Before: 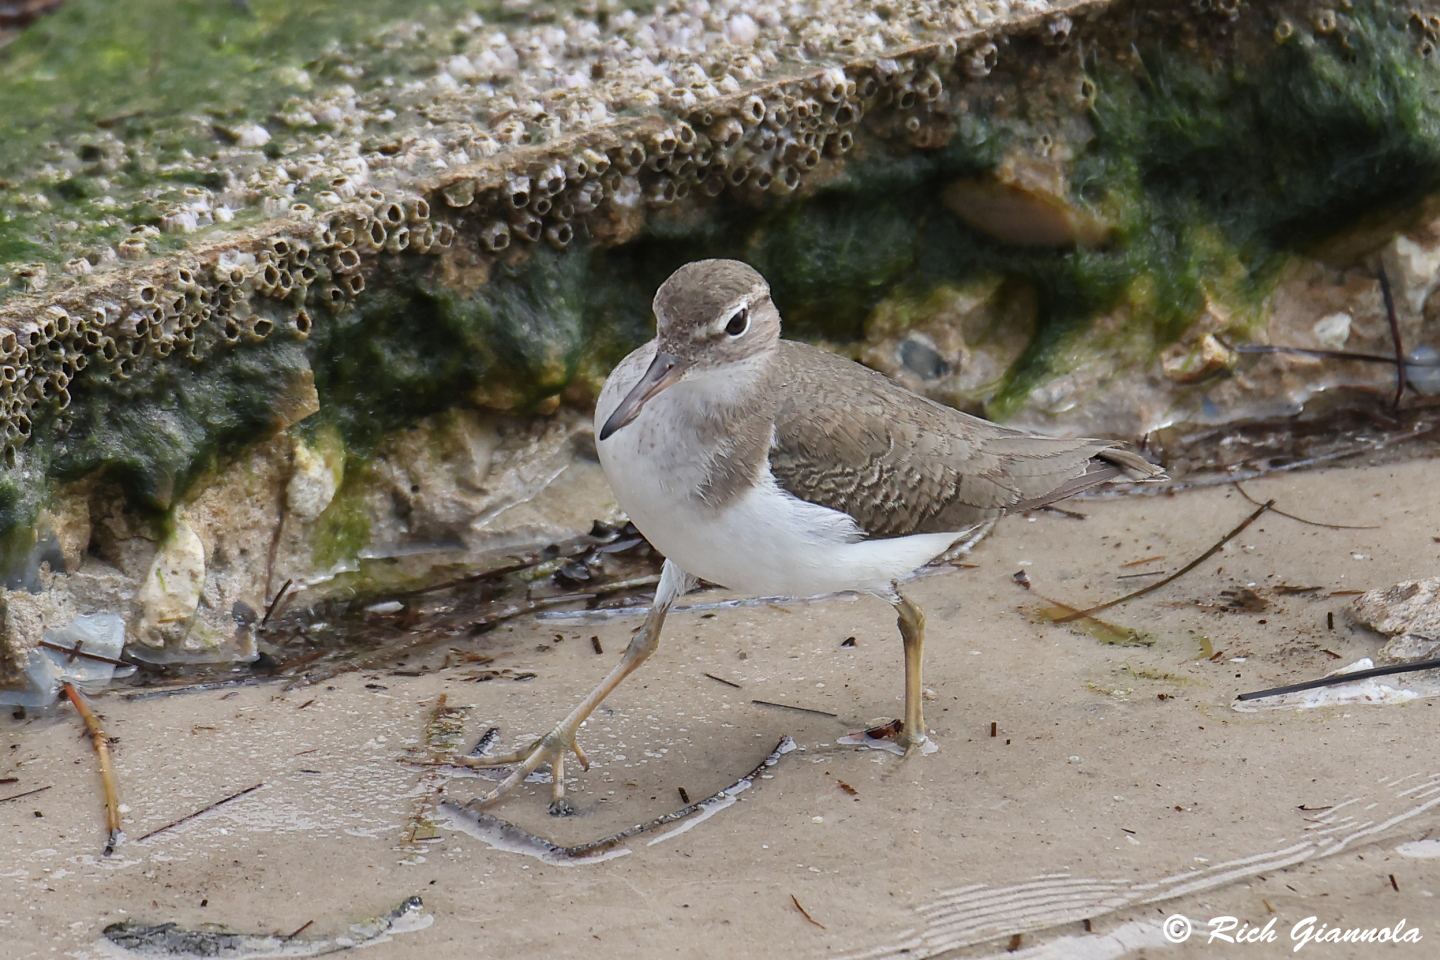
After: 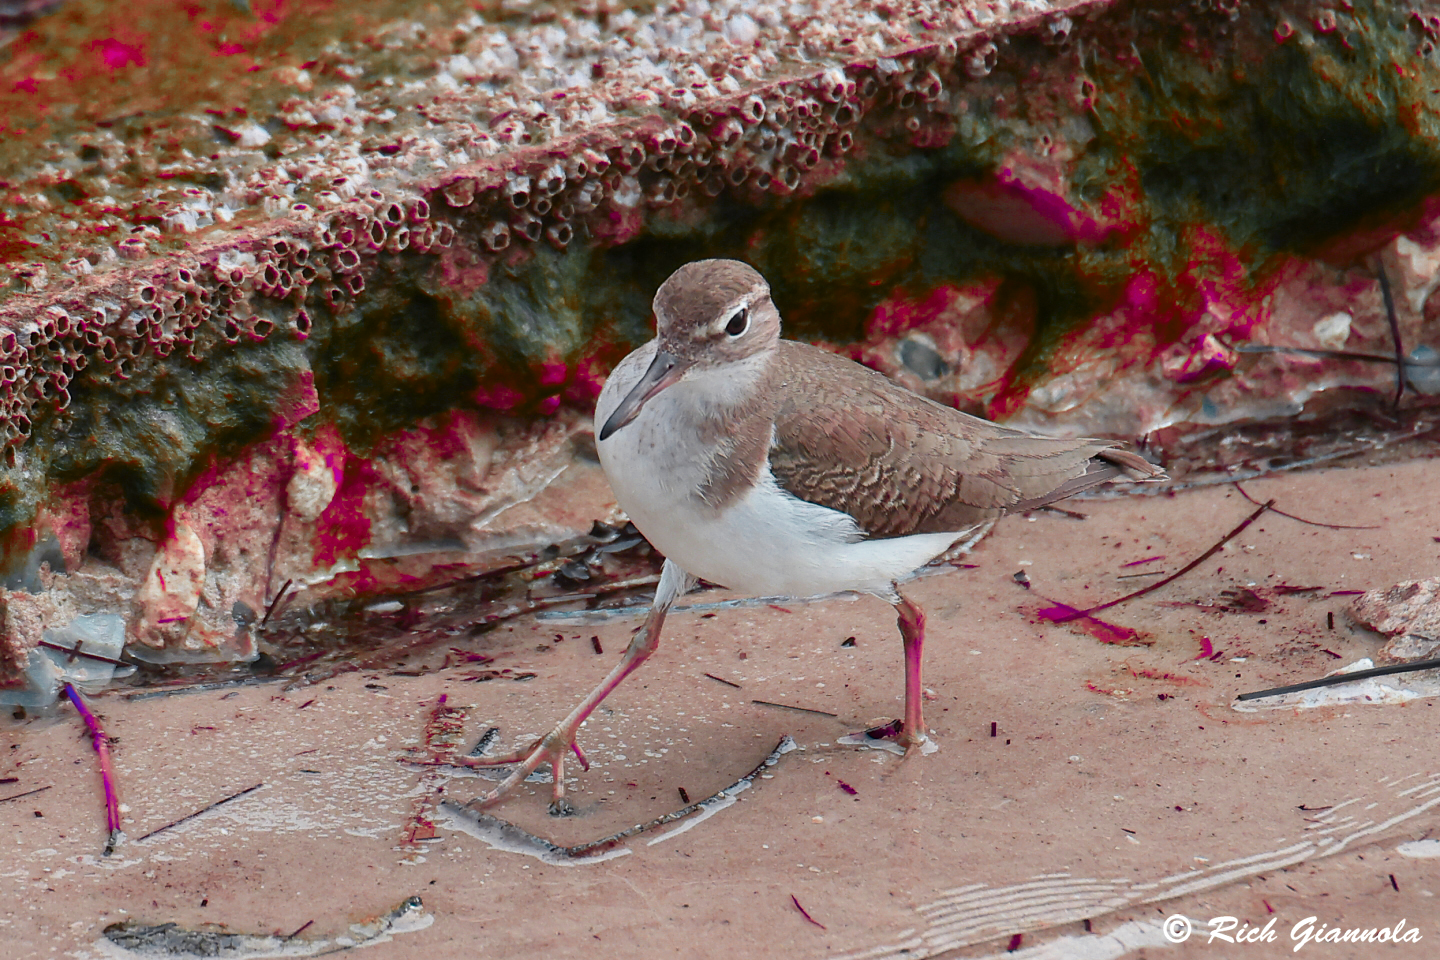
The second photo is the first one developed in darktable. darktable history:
color zones: curves: ch0 [(0.826, 0.353)]; ch1 [(0.242, 0.647) (0.889, 0.342)]; ch2 [(0.246, 0.089) (0.969, 0.068)]
color balance rgb: perceptual saturation grading › global saturation 30.84%, perceptual brilliance grading › highlights 2.876%, saturation formula JzAzBz (2021)
